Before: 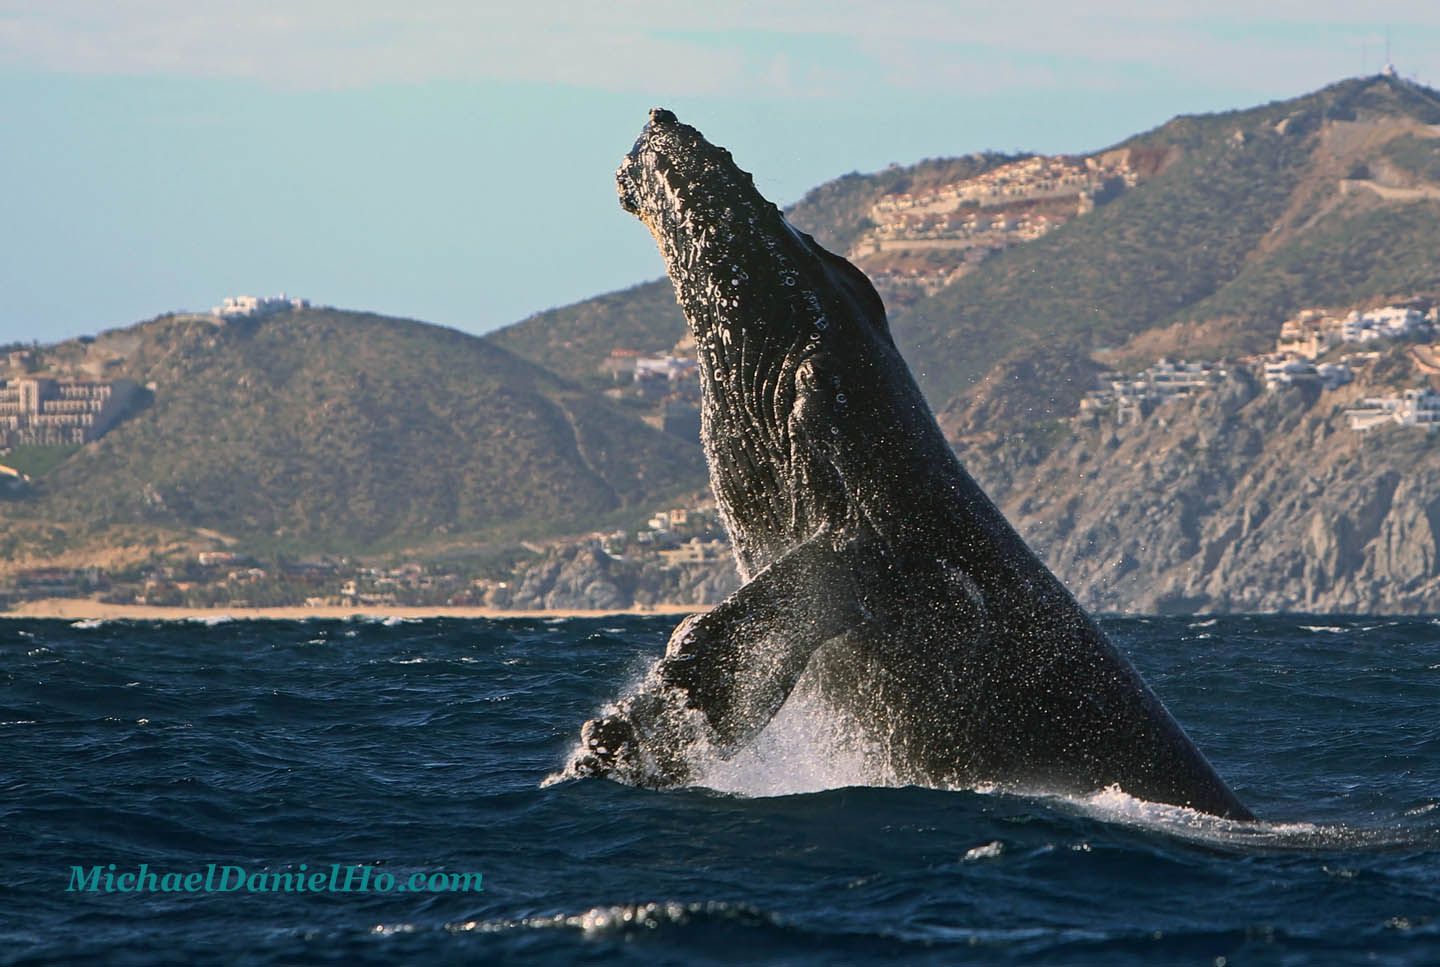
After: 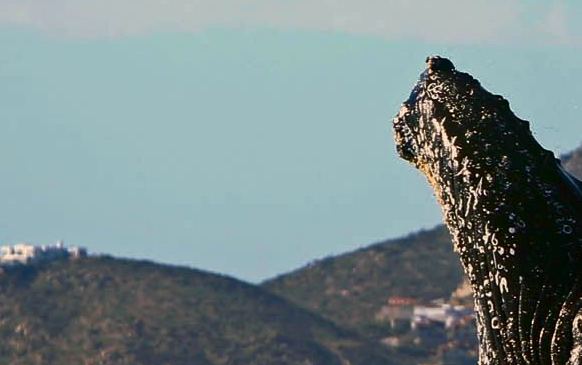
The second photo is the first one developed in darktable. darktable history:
contrast brightness saturation: contrast 0.095, brightness -0.26, saturation 0.147
crop: left 15.516%, top 5.446%, right 44.059%, bottom 56.734%
